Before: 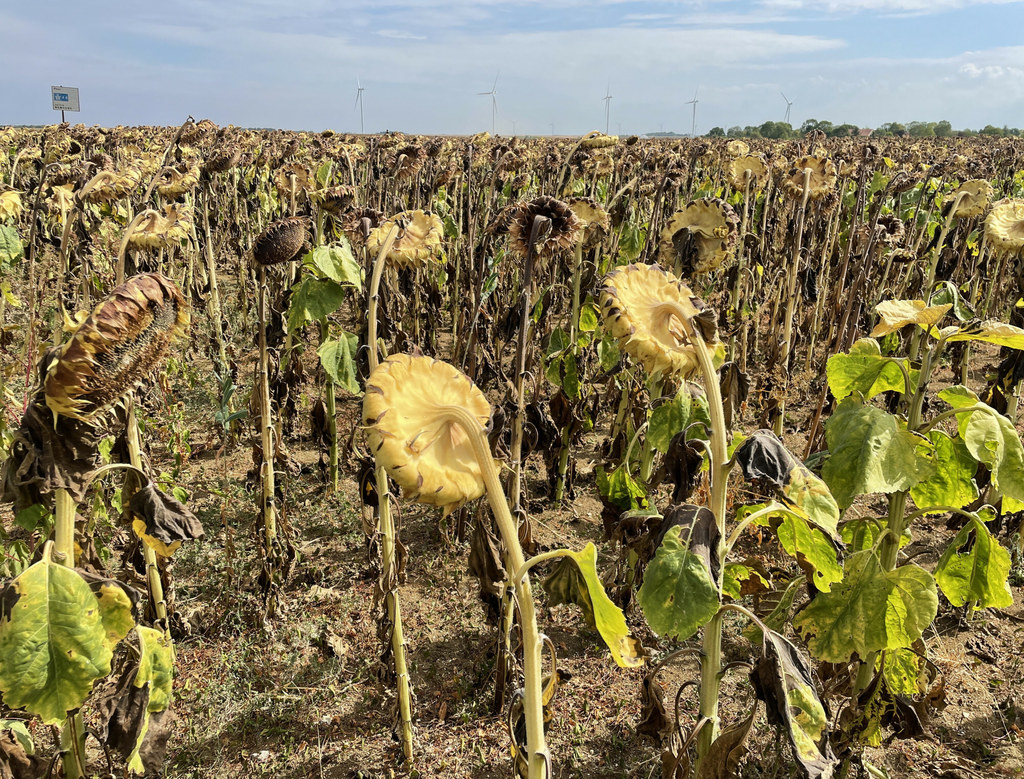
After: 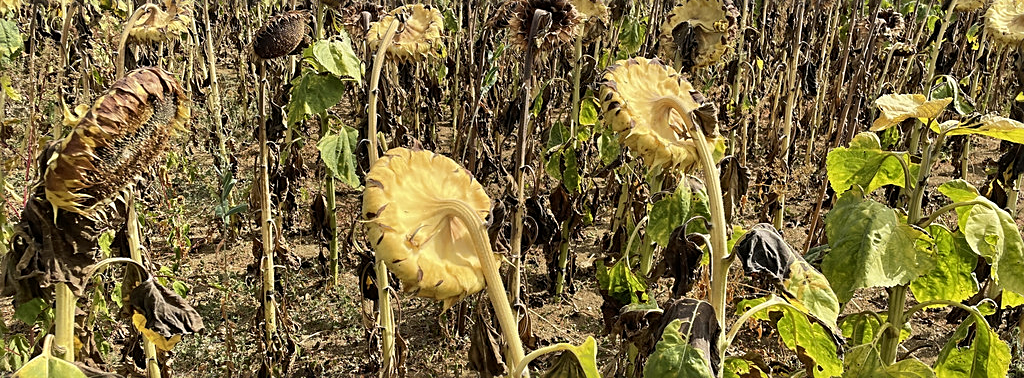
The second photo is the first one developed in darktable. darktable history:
crop and rotate: top 26.487%, bottom 24.986%
sharpen: on, module defaults
